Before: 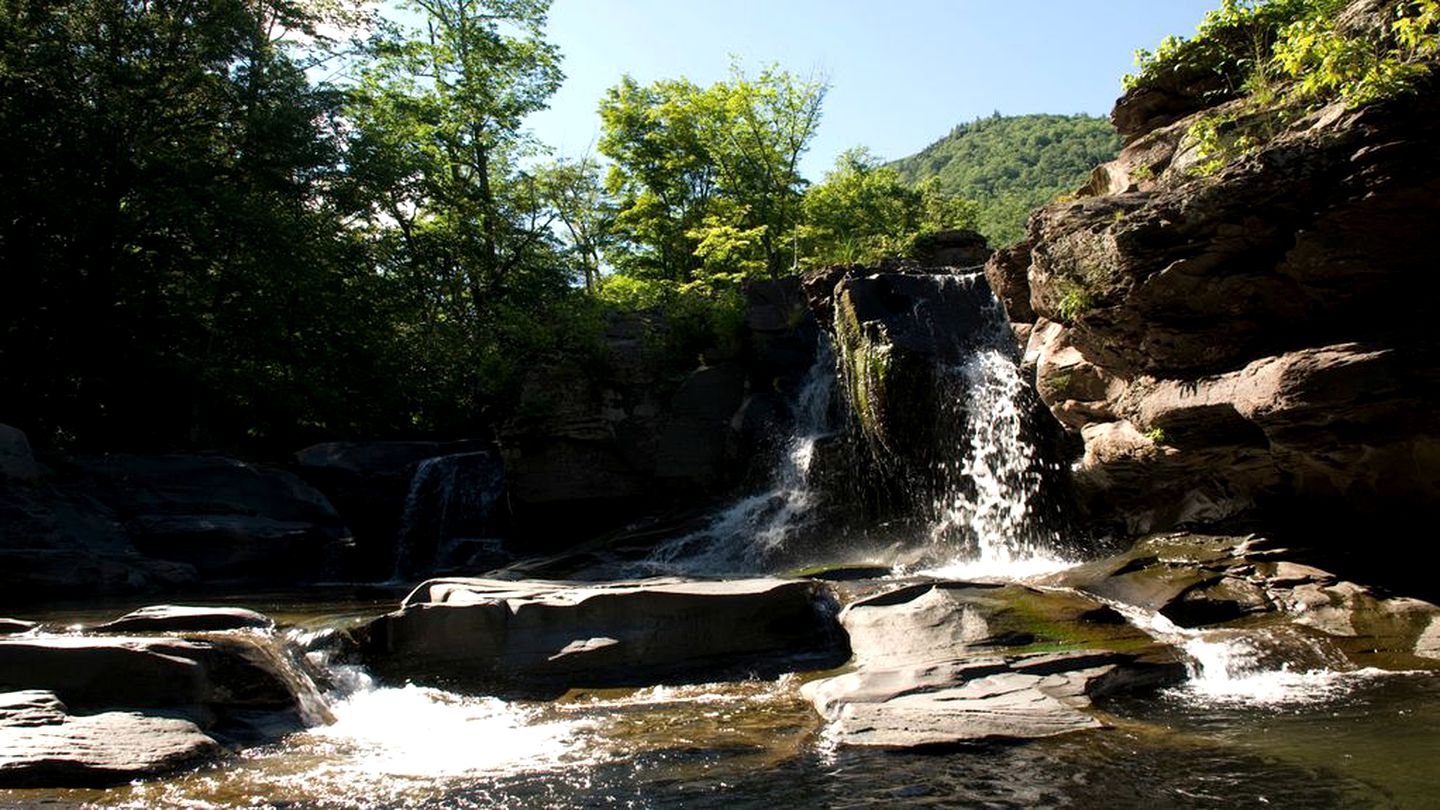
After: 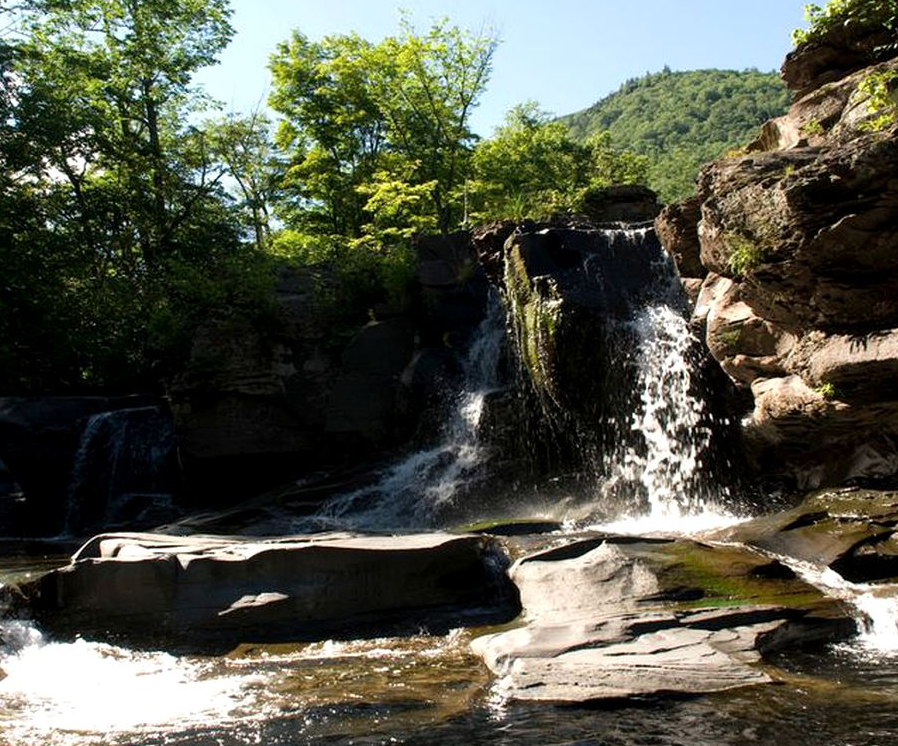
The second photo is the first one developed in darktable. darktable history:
crop and rotate: left 22.918%, top 5.629%, right 14.711%, bottom 2.247%
